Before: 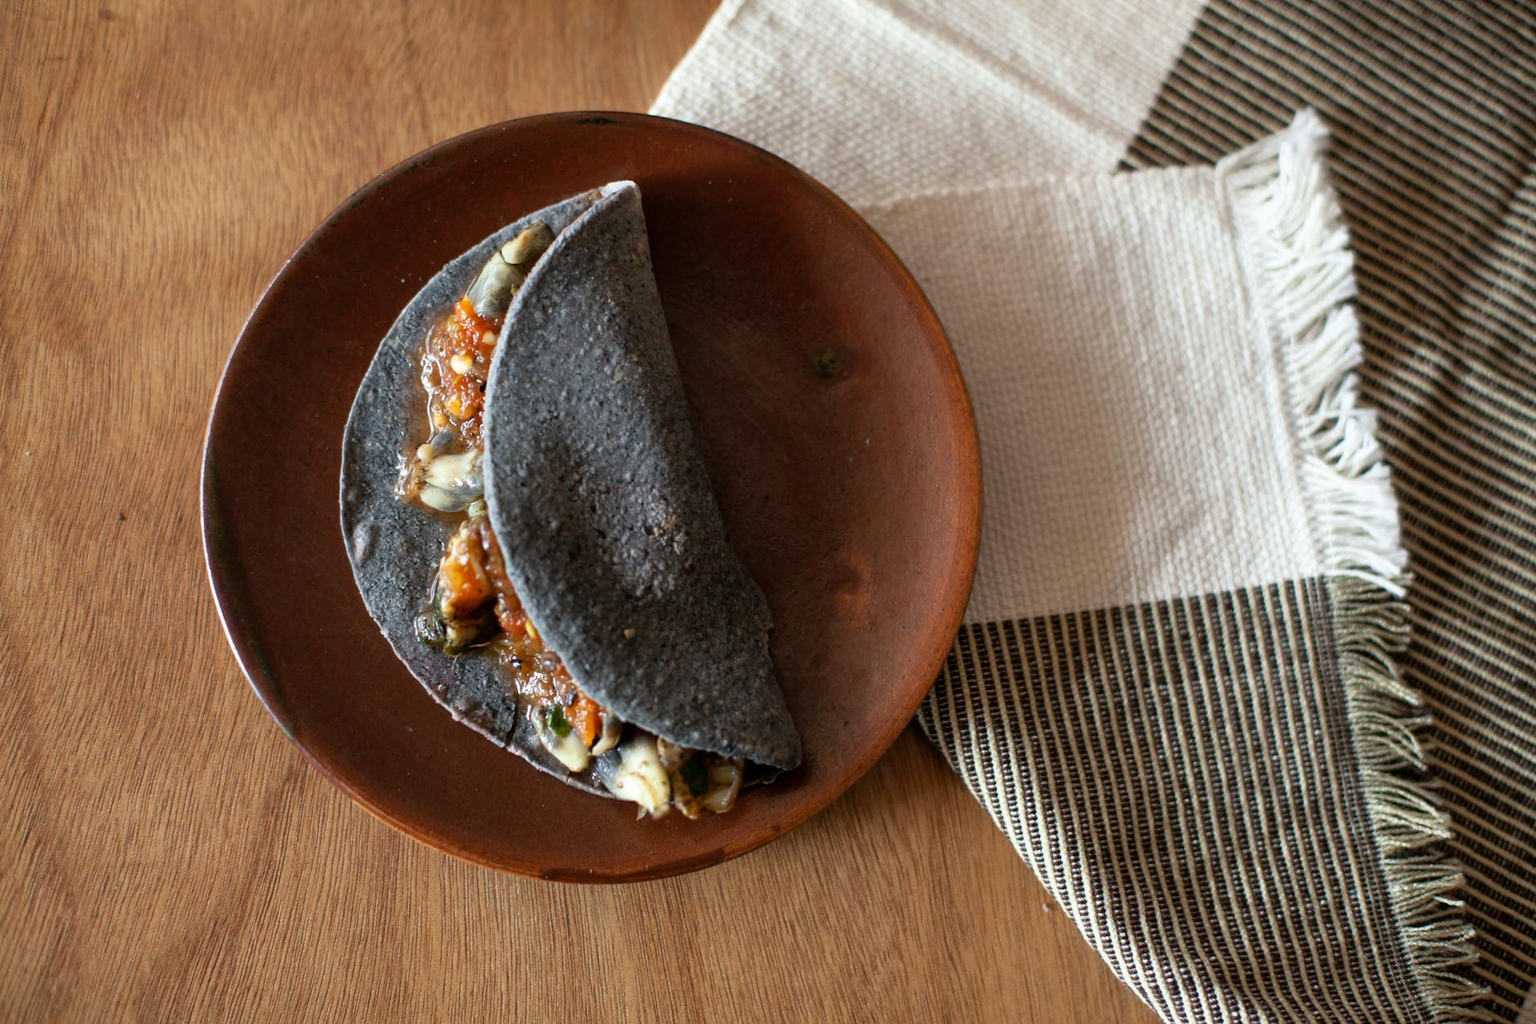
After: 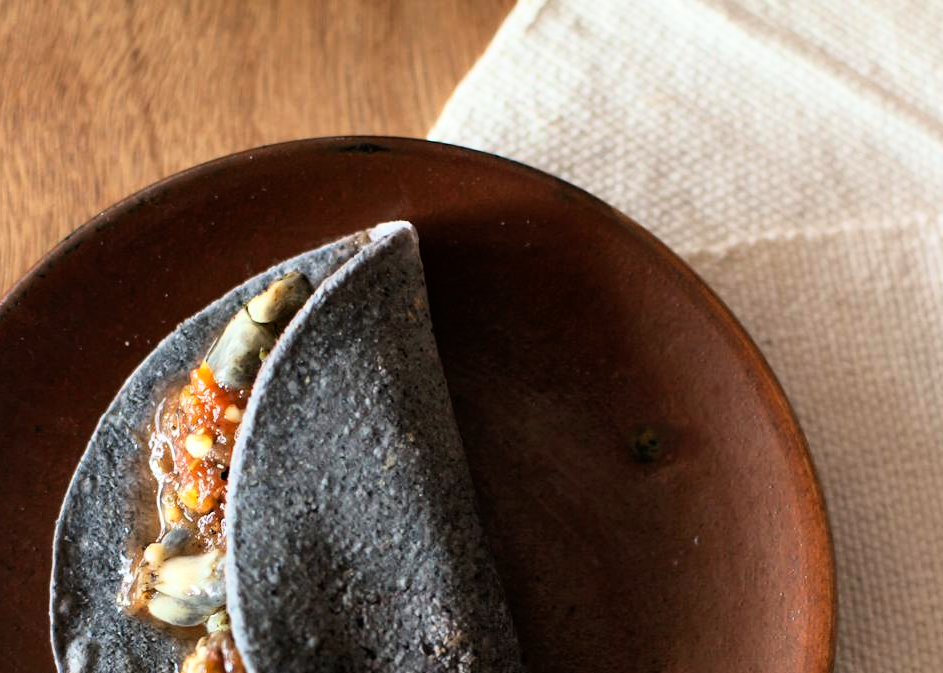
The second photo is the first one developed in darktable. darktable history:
tone curve: curves: ch0 [(0, 0) (0.051, 0.021) (0.11, 0.069) (0.249, 0.235) (0.452, 0.526) (0.596, 0.713) (0.703, 0.83) (0.851, 0.938) (1, 1)]; ch1 [(0, 0) (0.1, 0.038) (0.318, 0.221) (0.413, 0.325) (0.443, 0.412) (0.483, 0.474) (0.503, 0.501) (0.516, 0.517) (0.548, 0.568) (0.569, 0.599) (0.594, 0.634) (0.666, 0.701) (1, 1)]; ch2 [(0, 0) (0.453, 0.435) (0.479, 0.476) (0.504, 0.5) (0.529, 0.537) (0.556, 0.583) (0.584, 0.618) (0.824, 0.815) (1, 1)]
crop: left 19.486%, right 30.311%, bottom 46.221%
